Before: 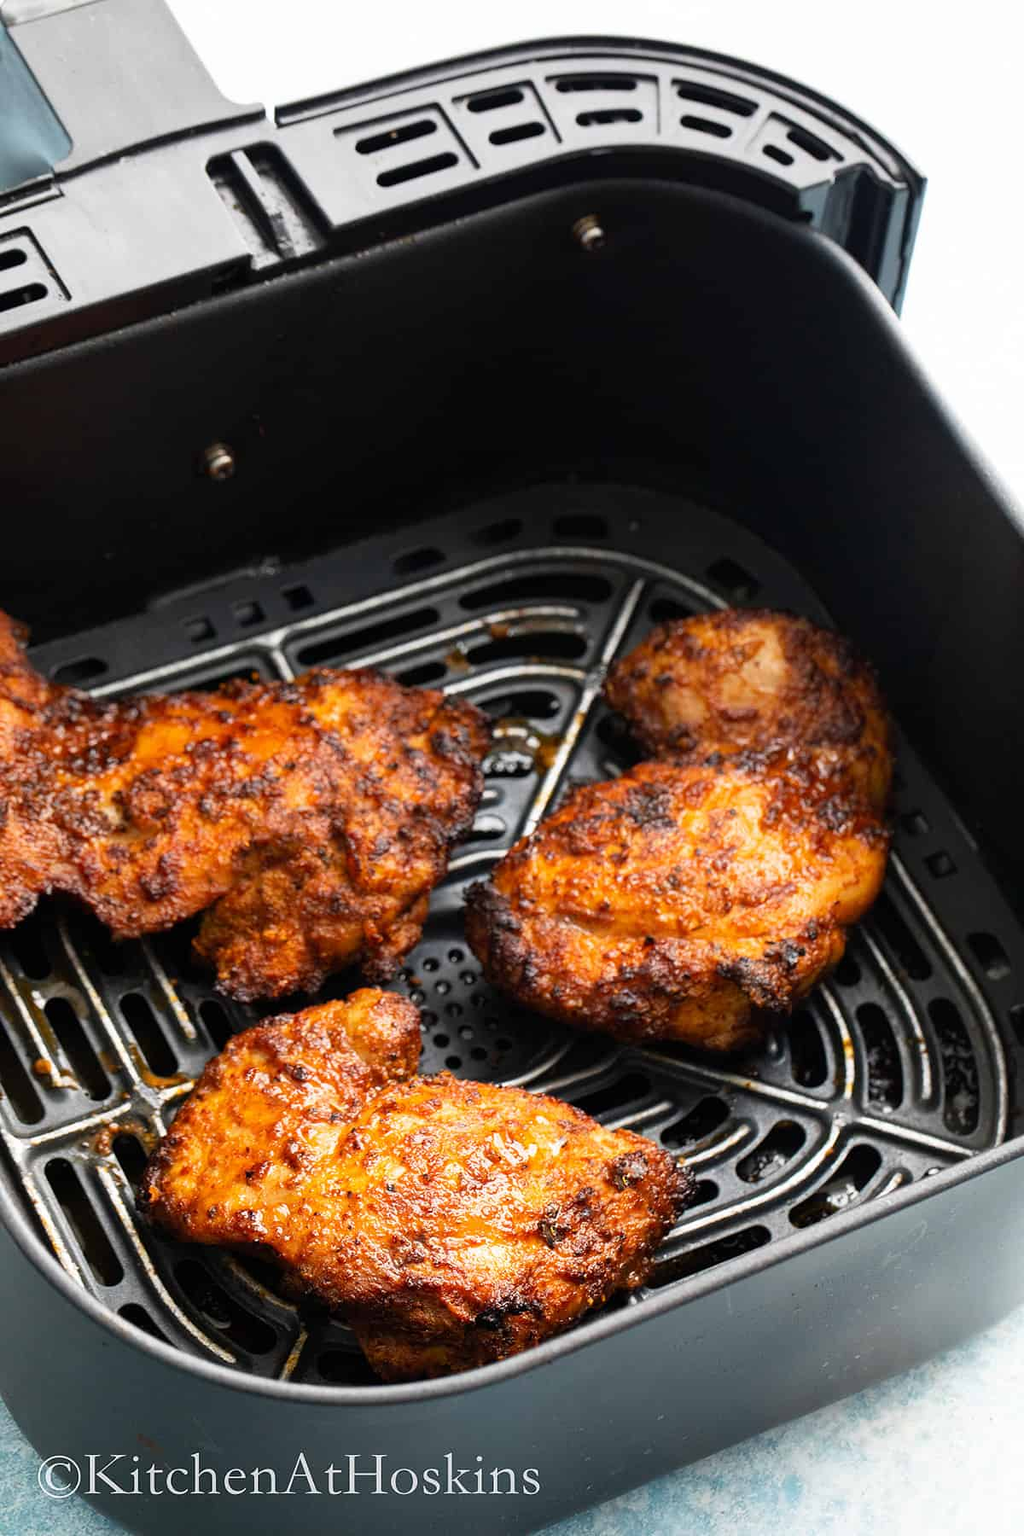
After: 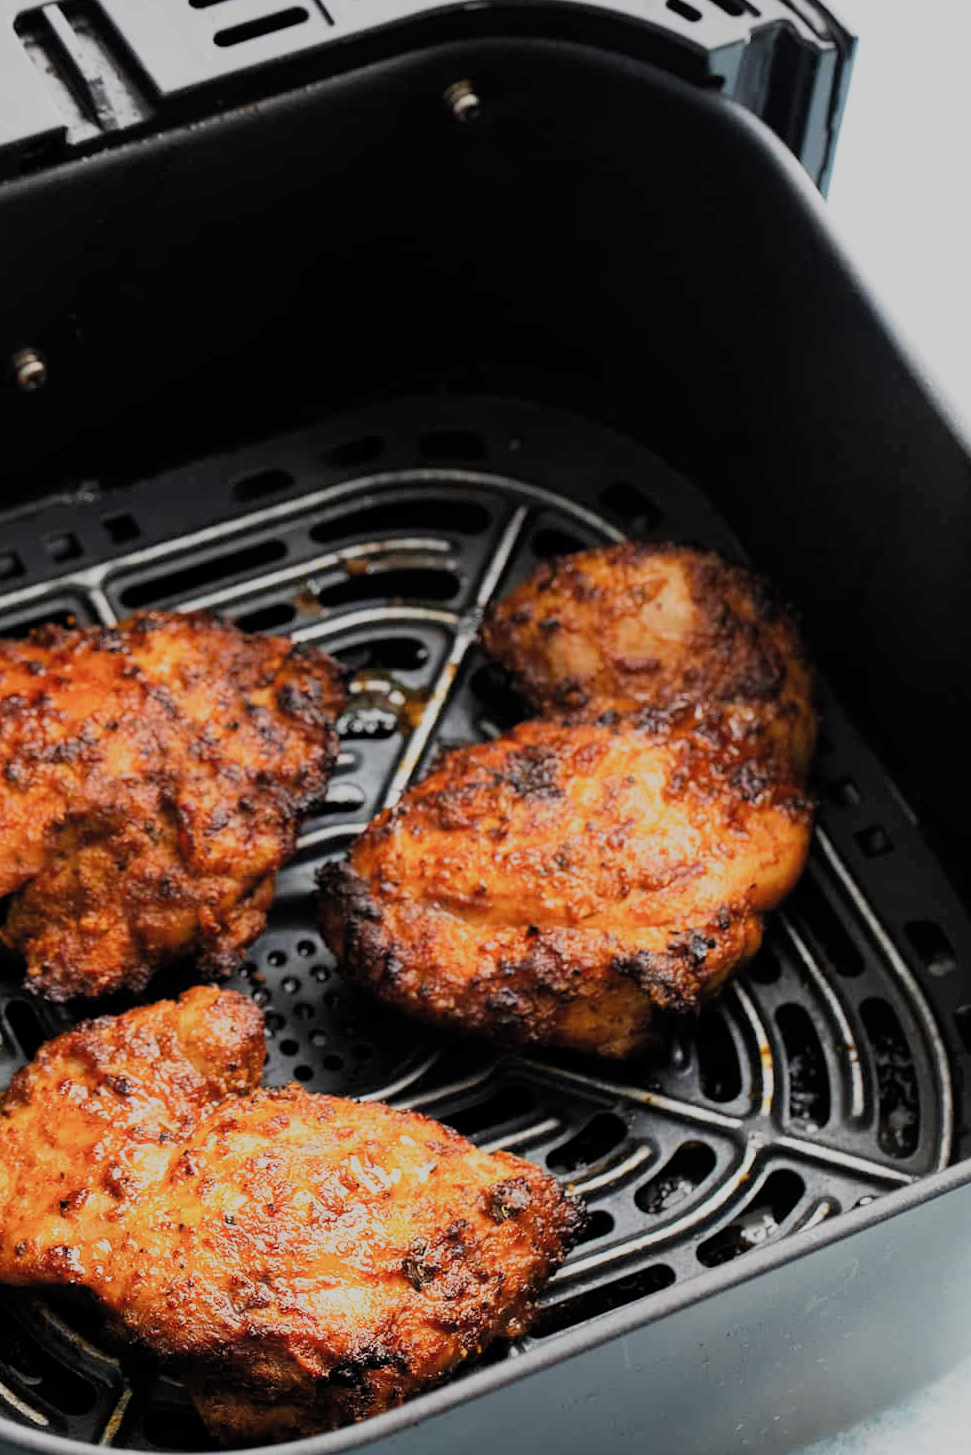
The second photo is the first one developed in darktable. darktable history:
crop: left 19.055%, top 9.593%, right 0.001%, bottom 9.555%
filmic rgb: black relative exposure -7.65 EV, white relative exposure 4.56 EV, threshold 5.97 EV, hardness 3.61, preserve chrominance RGB euclidean norm, color science v5 (2021), iterations of high-quality reconstruction 0, contrast in shadows safe, contrast in highlights safe, enable highlight reconstruction true
